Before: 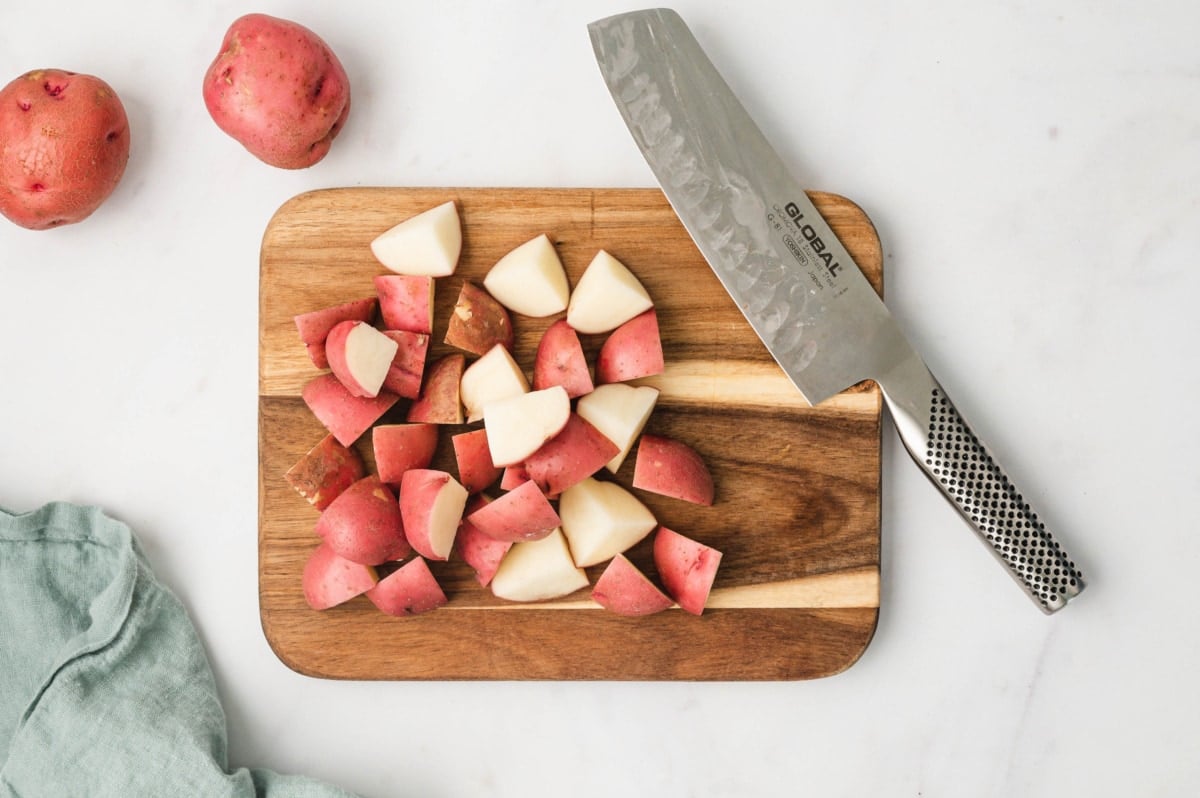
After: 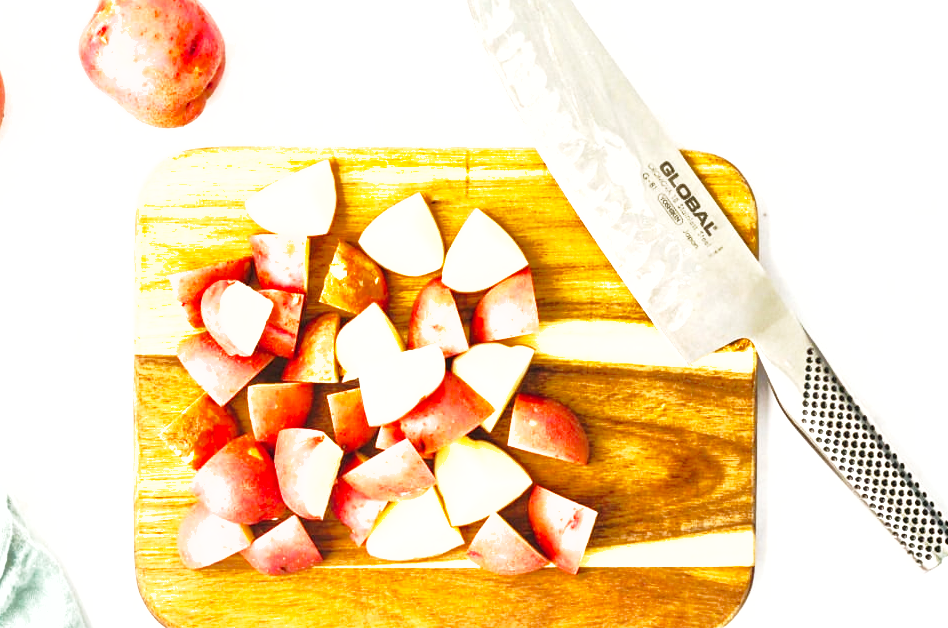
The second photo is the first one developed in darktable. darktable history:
crop and rotate: left 10.487%, top 5.143%, right 10.446%, bottom 16.079%
exposure: black level correction 0, exposure 1.2 EV, compensate exposure bias true, compensate highlight preservation false
color balance rgb: perceptual saturation grading › global saturation 30.023%, contrast 14.654%
base curve: curves: ch0 [(0, 0) (0.028, 0.03) (0.121, 0.232) (0.46, 0.748) (0.859, 0.968) (1, 1)], preserve colors none
shadows and highlights: on, module defaults
